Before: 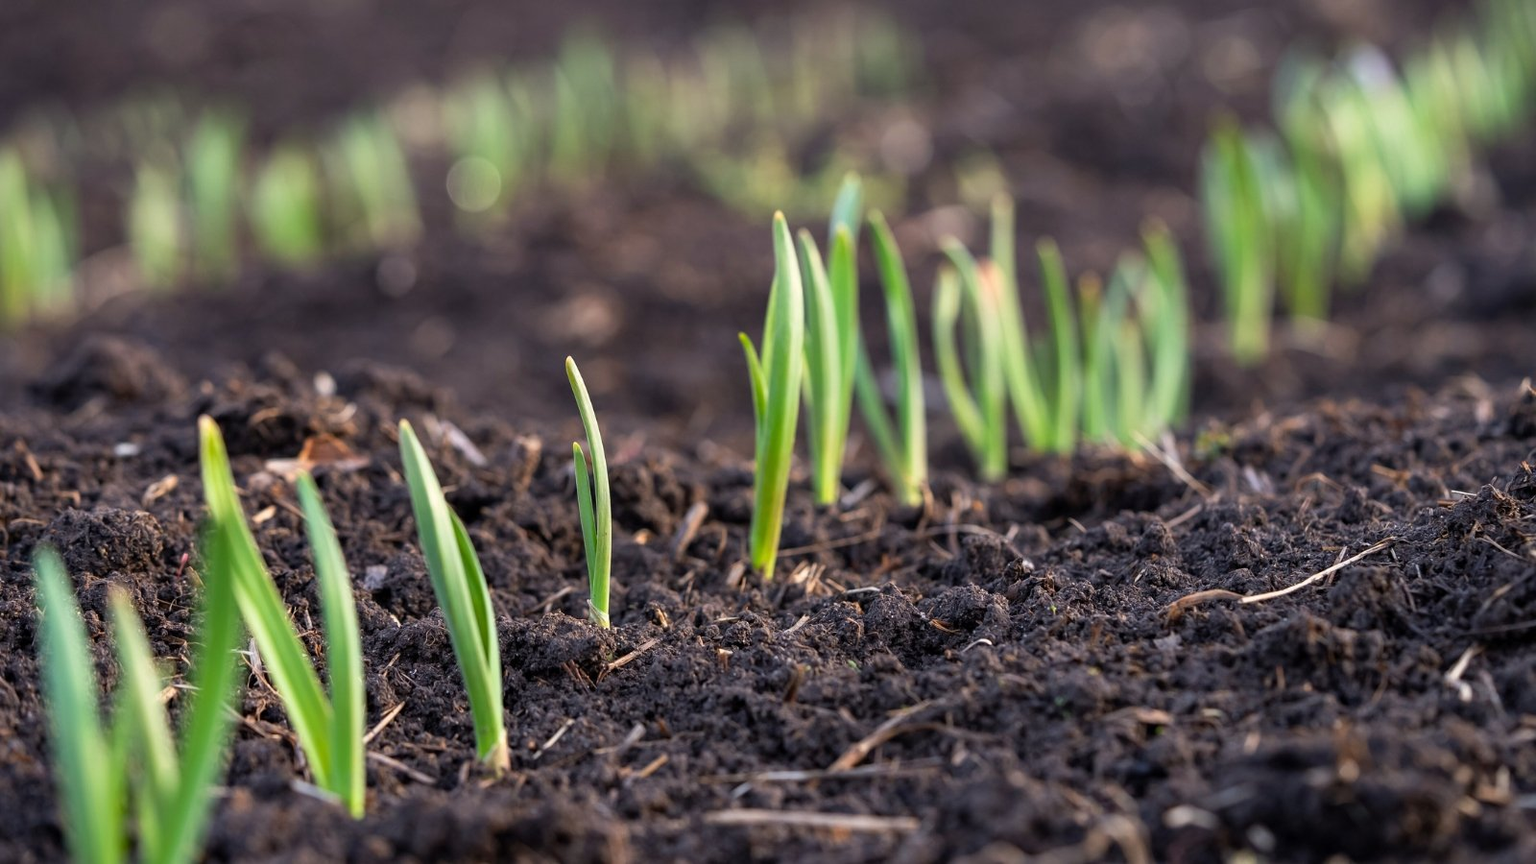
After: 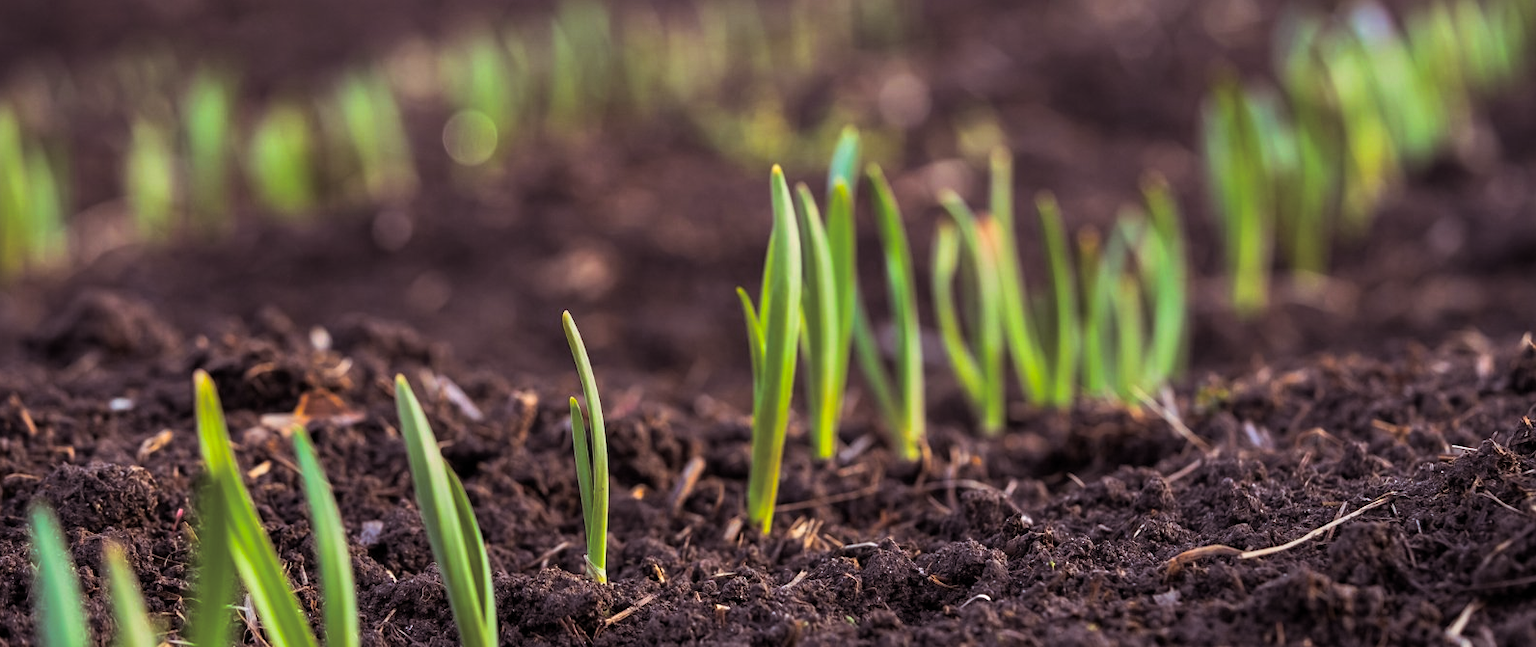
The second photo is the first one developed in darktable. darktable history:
tone equalizer: -8 EV -0.002 EV, -7 EV 0.005 EV, -6 EV -0.008 EV, -5 EV 0.007 EV, -4 EV -0.042 EV, -3 EV -0.233 EV, -2 EV -0.662 EV, -1 EV -0.983 EV, +0 EV -0.969 EV, smoothing diameter 2%, edges refinement/feathering 20, mask exposure compensation -1.57 EV, filter diffusion 5
split-toning: shadows › saturation 0.24, highlights › hue 54°, highlights › saturation 0.24
crop: left 0.387%, top 5.469%, bottom 19.809%
color balance rgb: linear chroma grading › global chroma 9%, perceptual saturation grading › global saturation 36%, perceptual saturation grading › shadows 35%, perceptual brilliance grading › global brilliance 15%, perceptual brilliance grading › shadows -35%, global vibrance 15%
